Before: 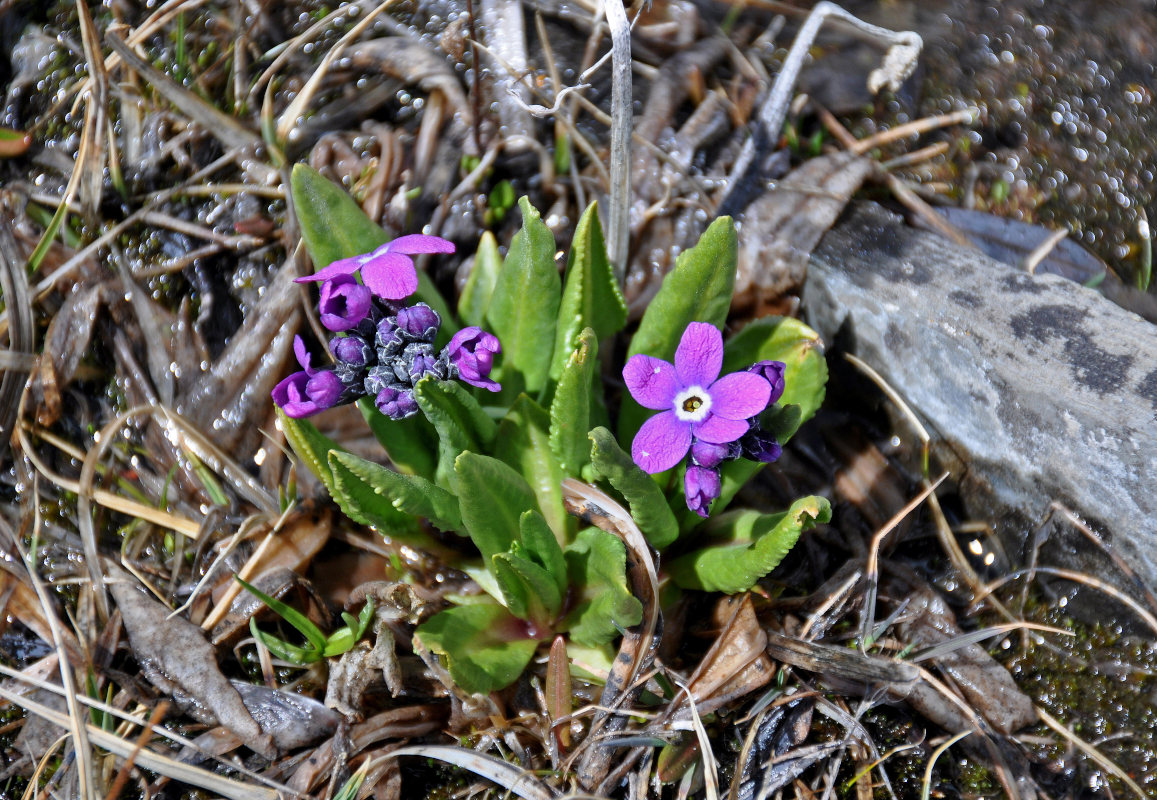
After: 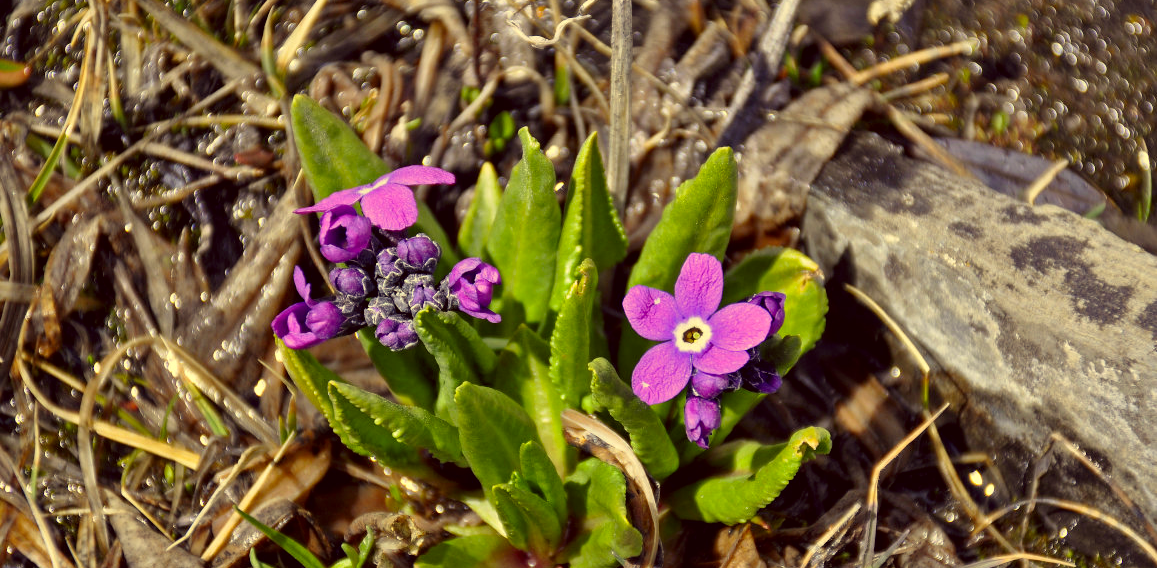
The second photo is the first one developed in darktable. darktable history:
local contrast: mode bilateral grid, contrast 19, coarseness 49, detail 119%, midtone range 0.2
color correction: highlights a* -0.462, highlights b* 39.86, shadows a* 9.94, shadows b* -0.203
crop and rotate: top 8.638%, bottom 20.281%
